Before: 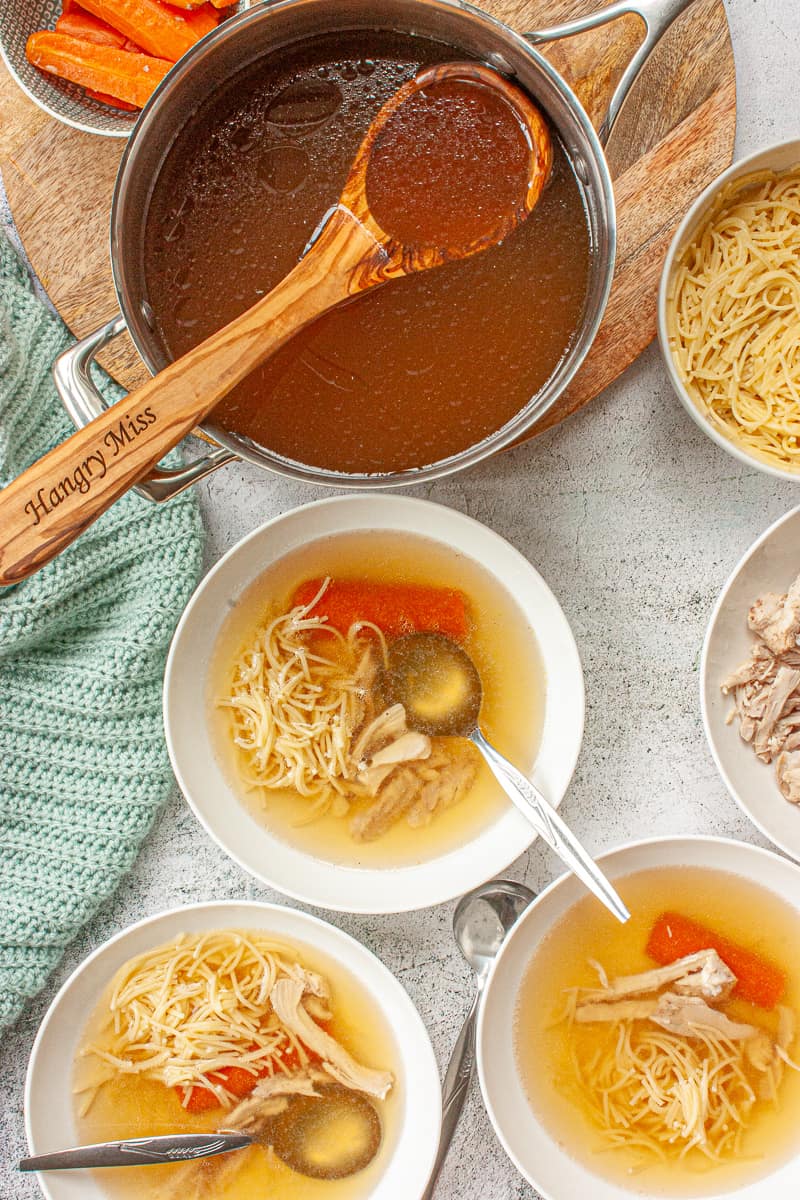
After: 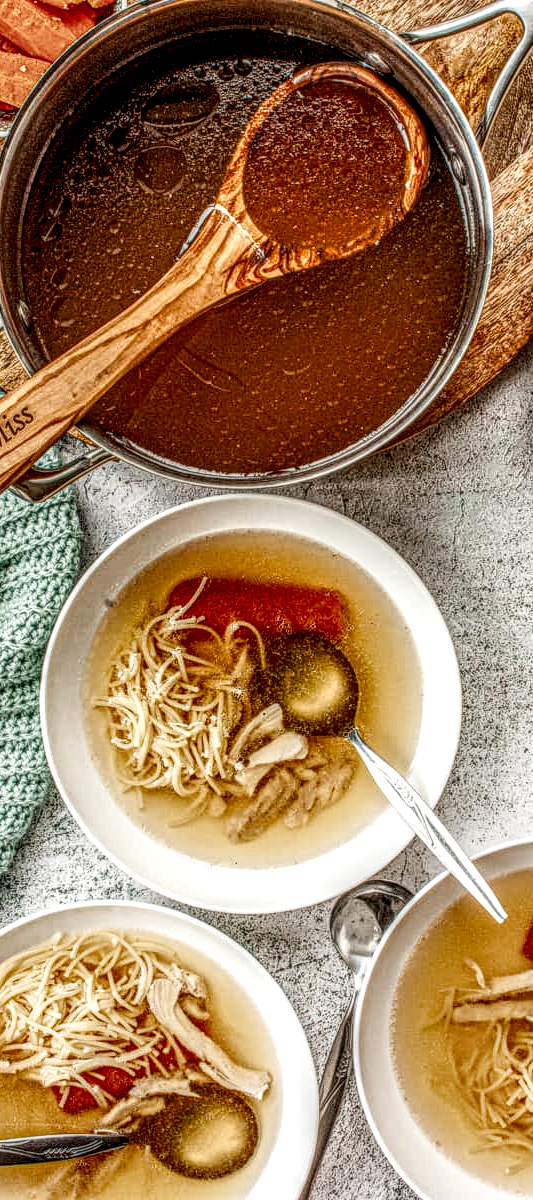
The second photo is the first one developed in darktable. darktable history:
local contrast: highlights 0%, shadows 0%, detail 300%, midtone range 0.3
crop and rotate: left 15.446%, right 17.836%
filmic rgb: middle gray luminance 21.73%, black relative exposure -14 EV, white relative exposure 2.96 EV, threshold 6 EV, target black luminance 0%, hardness 8.81, latitude 59.69%, contrast 1.208, highlights saturation mix 5%, shadows ↔ highlights balance 41.6%, add noise in highlights 0, color science v3 (2019), use custom middle-gray values true, iterations of high-quality reconstruction 0, contrast in highlights soft, enable highlight reconstruction true
color balance rgb: linear chroma grading › shadows -8%, linear chroma grading › global chroma 10%, perceptual saturation grading › global saturation 2%, perceptual saturation grading › highlights -2%, perceptual saturation grading › mid-tones 4%, perceptual saturation grading › shadows 8%, perceptual brilliance grading › global brilliance 2%, perceptual brilliance grading › highlights -4%, global vibrance 16%, saturation formula JzAzBz (2021)
